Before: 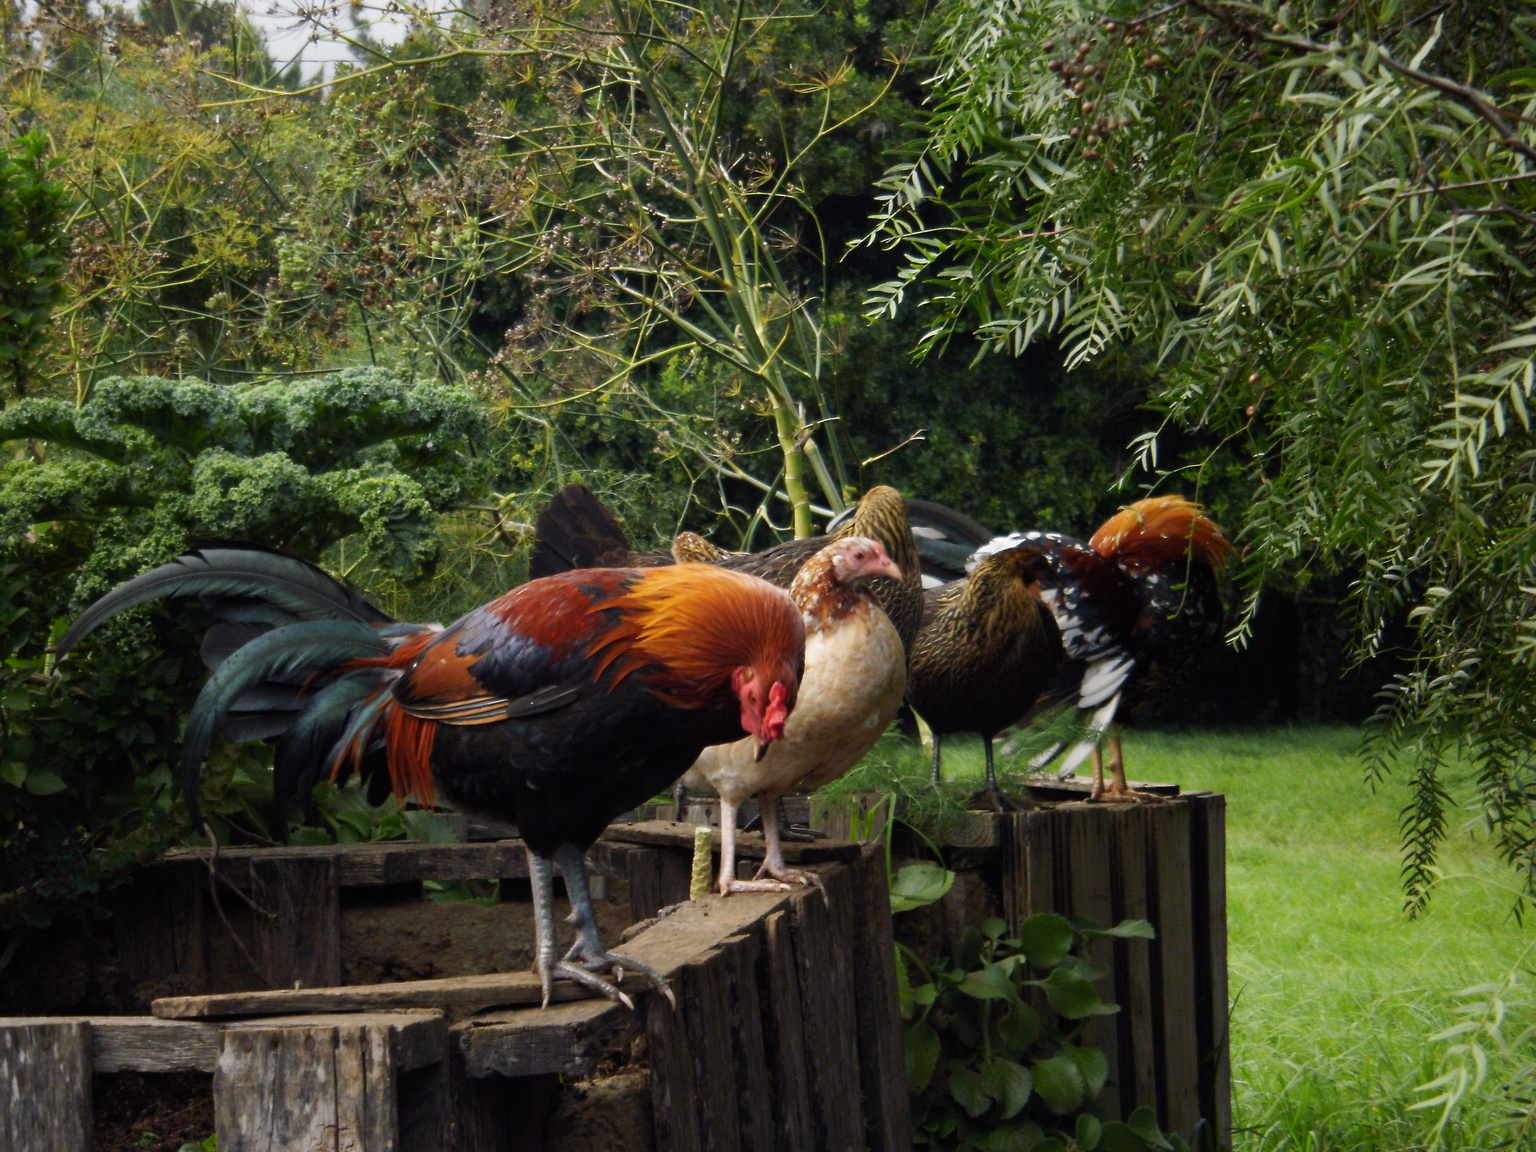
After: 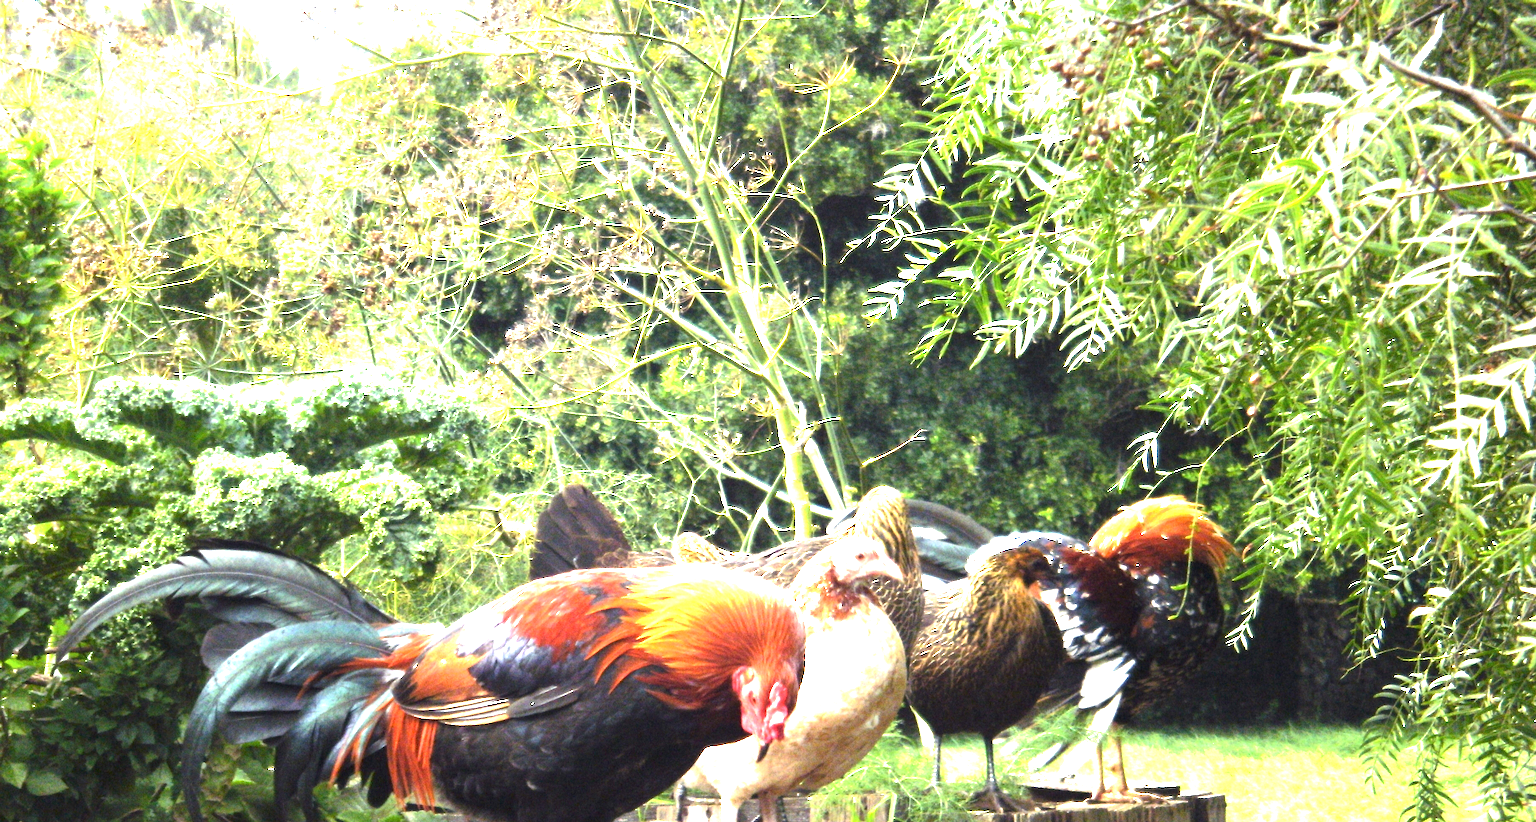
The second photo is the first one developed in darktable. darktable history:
exposure: black level correction 0, exposure 1.741 EV, compensate exposure bias true, compensate highlight preservation false
base curve: curves: ch0 [(0, 0) (0.303, 0.277) (1, 1)]
crop: bottom 28.576%
grain: on, module defaults
shadows and highlights: shadows -12.5, white point adjustment 4, highlights 28.33
